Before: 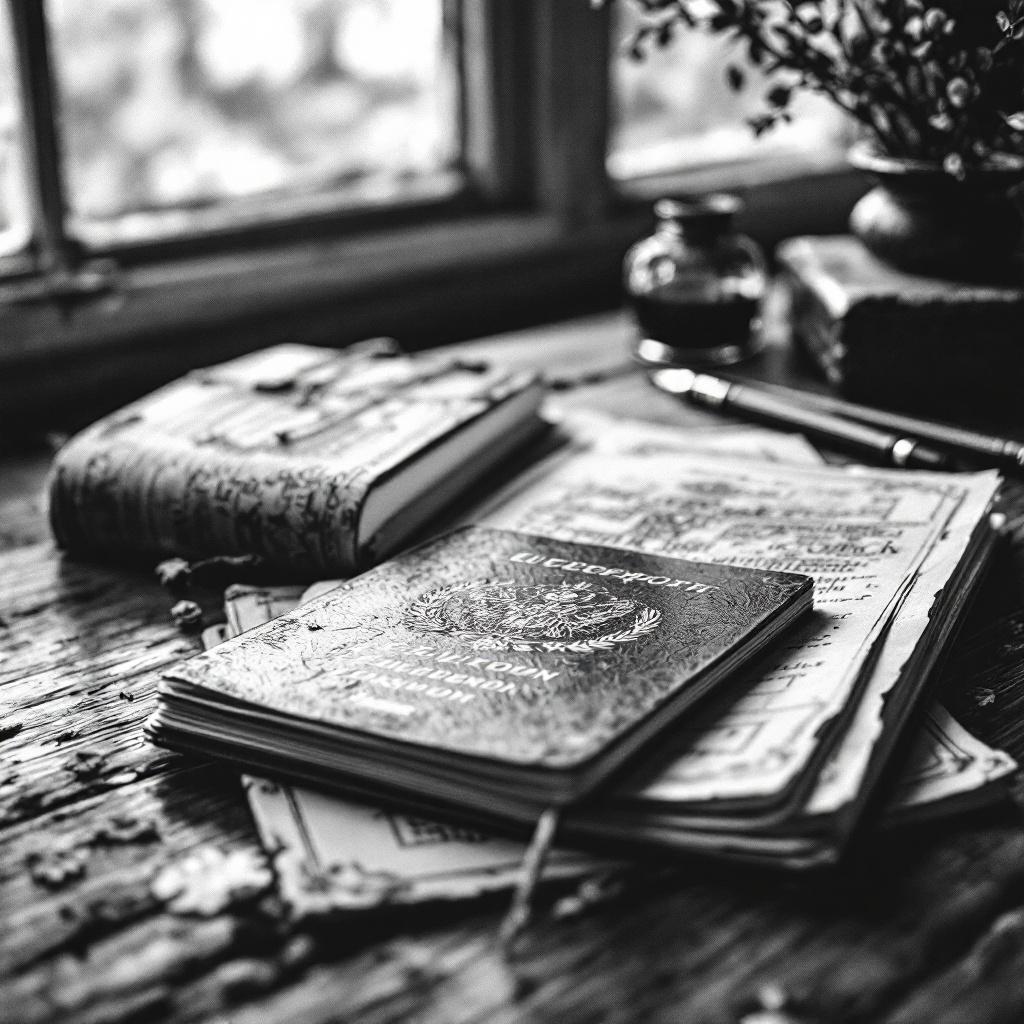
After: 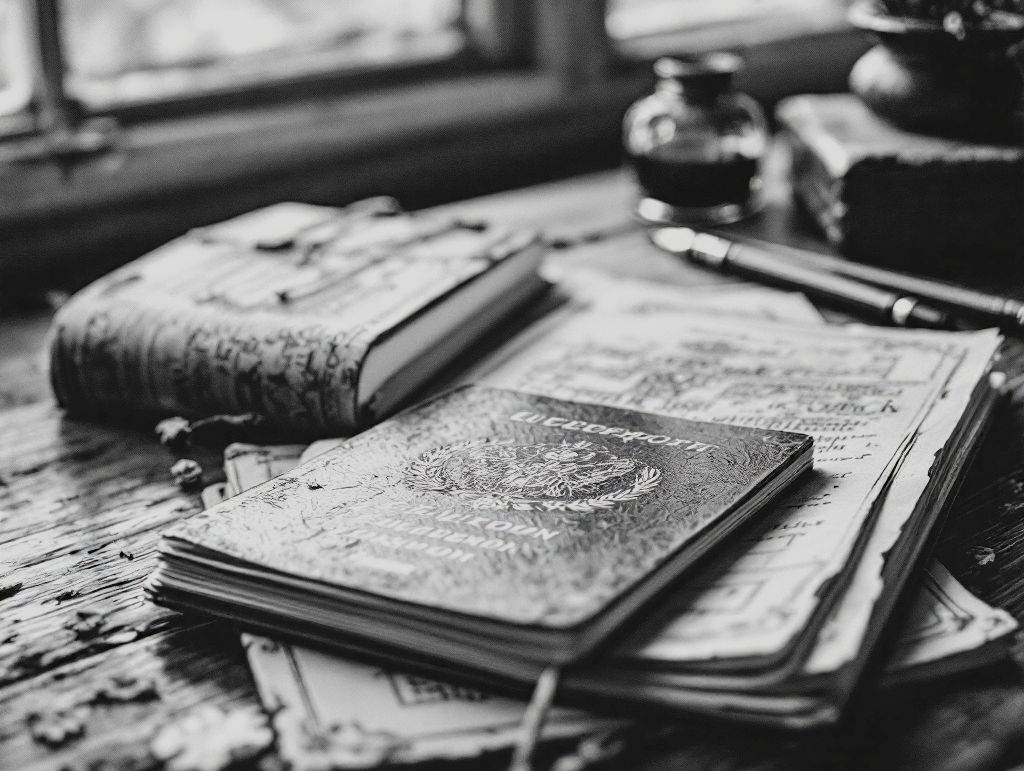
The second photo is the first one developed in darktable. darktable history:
crop: top 13.857%, bottom 10.814%
contrast brightness saturation: brightness 0.126
filmic rgb: middle gray luminance 18.26%, black relative exposure -10.48 EV, white relative exposure 3.42 EV, target black luminance 0%, hardness 6.02, latitude 98.41%, contrast 0.845, shadows ↔ highlights balance 0.679%, color science v4 (2020)
